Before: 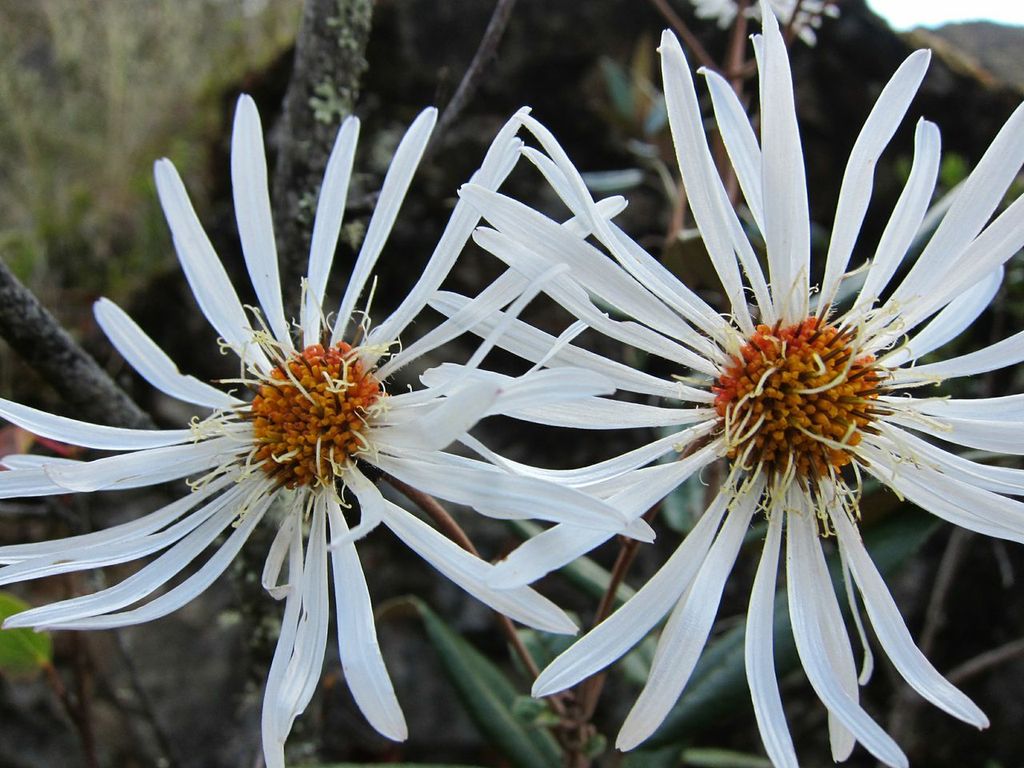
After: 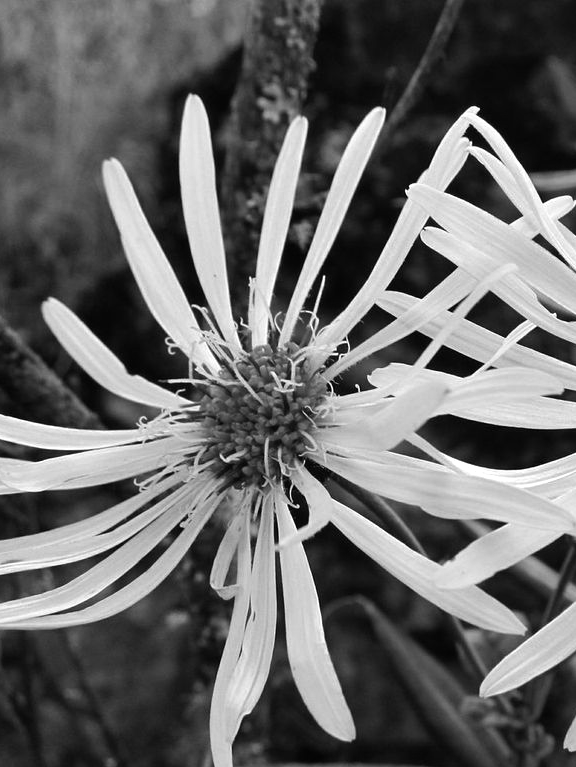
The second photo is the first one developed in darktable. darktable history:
monochrome: on, module defaults
crop: left 5.114%, right 38.589%
color balance: lift [1, 1.001, 0.999, 1.001], gamma [1, 1.004, 1.007, 0.993], gain [1, 0.991, 0.987, 1.013], contrast 10%, output saturation 120%
